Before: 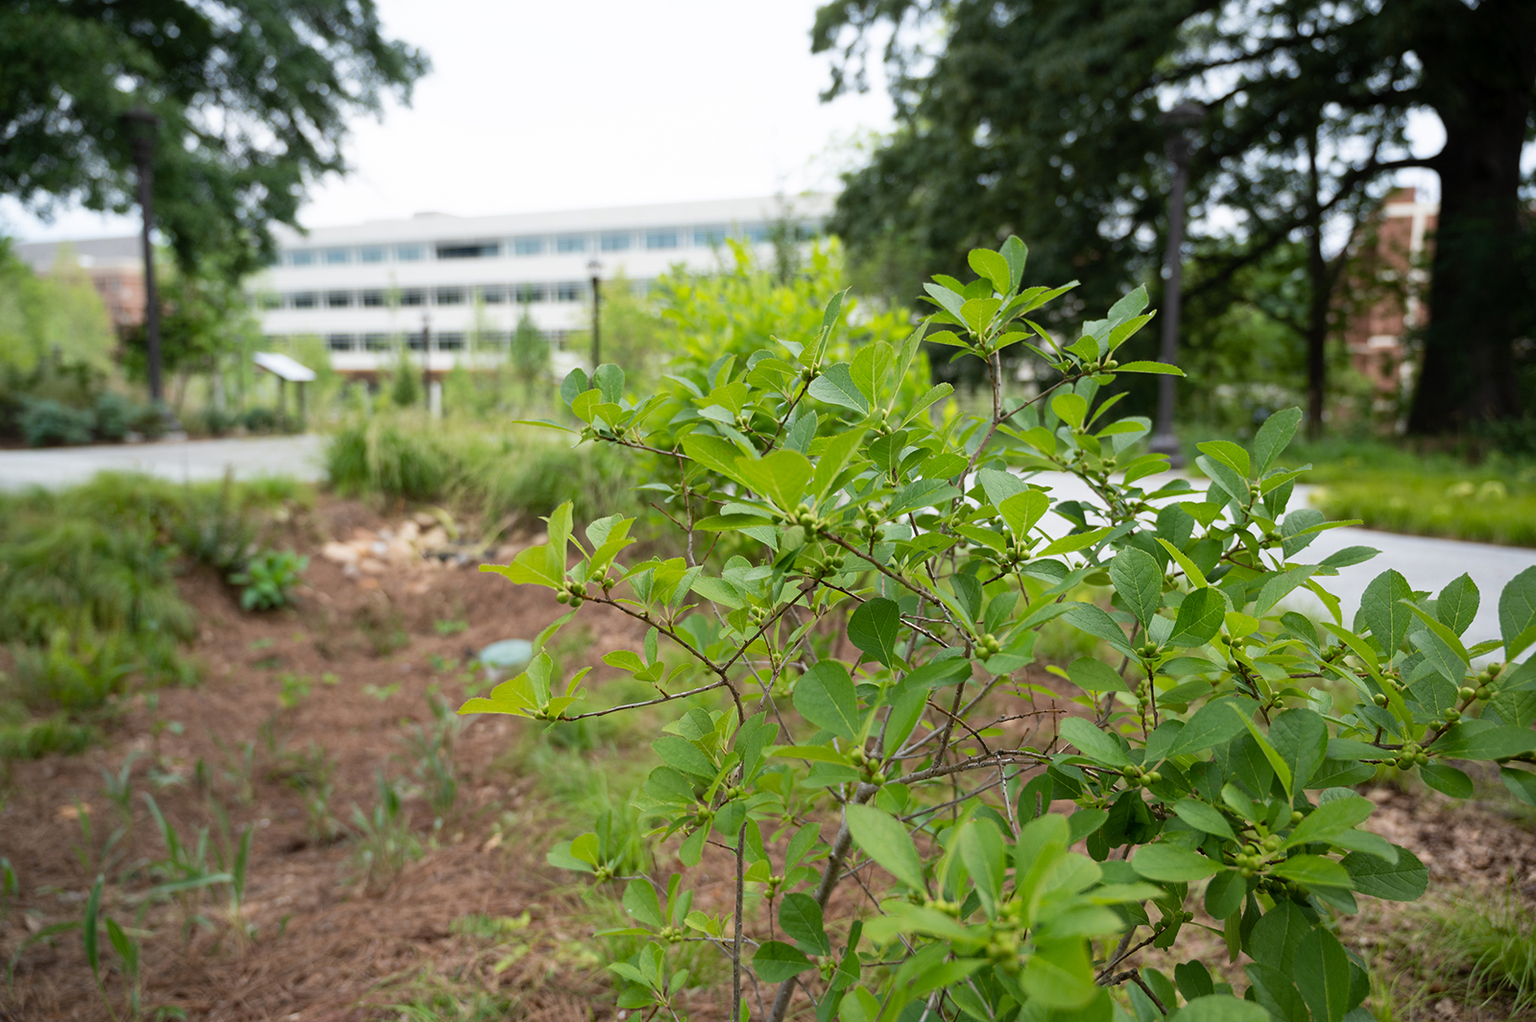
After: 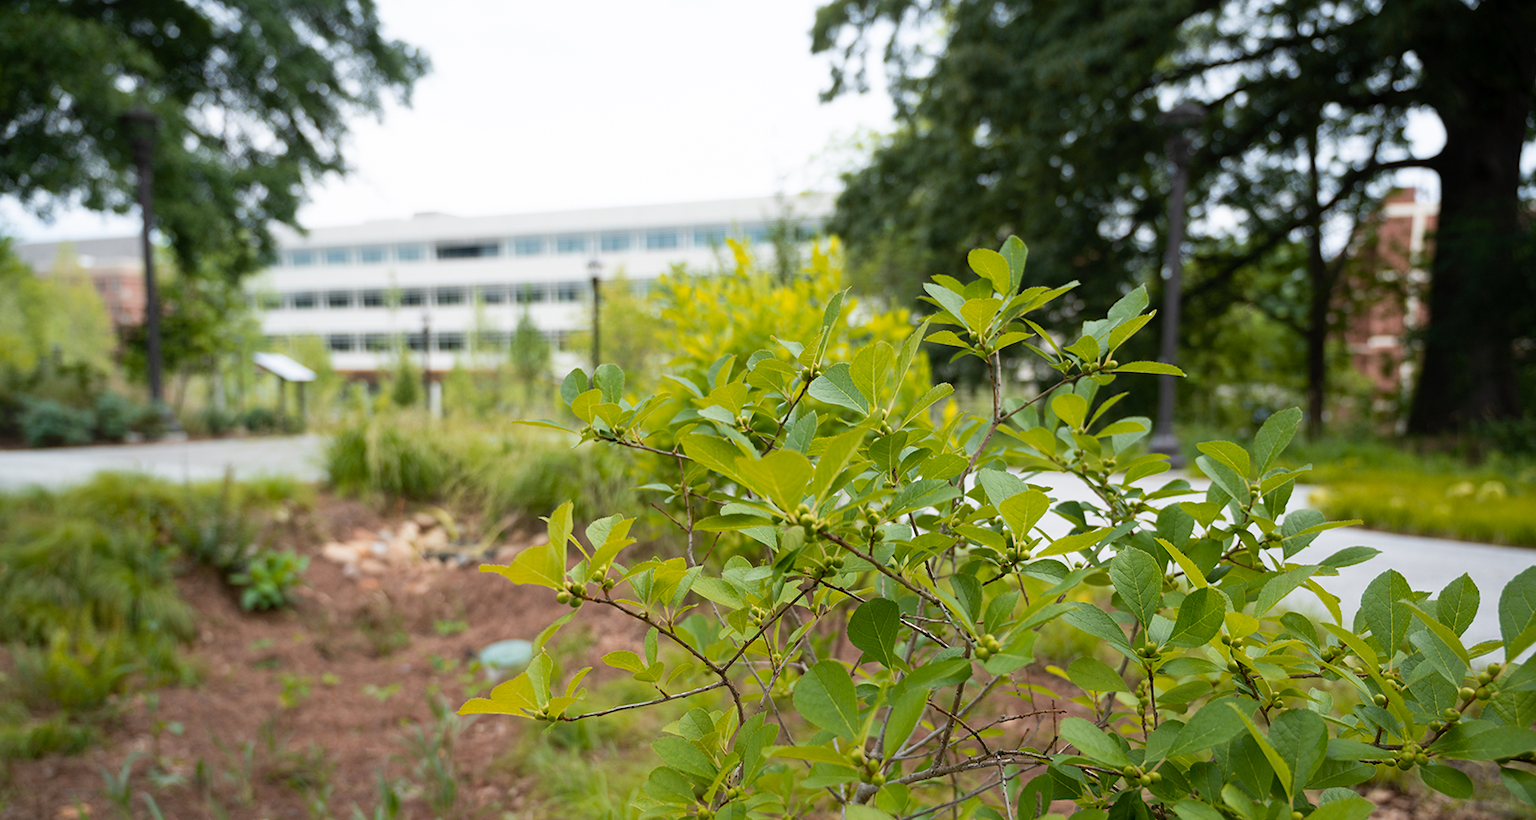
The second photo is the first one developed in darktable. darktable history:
color zones: curves: ch1 [(0.239, 0.552) (0.75, 0.5)]; ch2 [(0.25, 0.462) (0.749, 0.457)]
crop: bottom 19.643%
